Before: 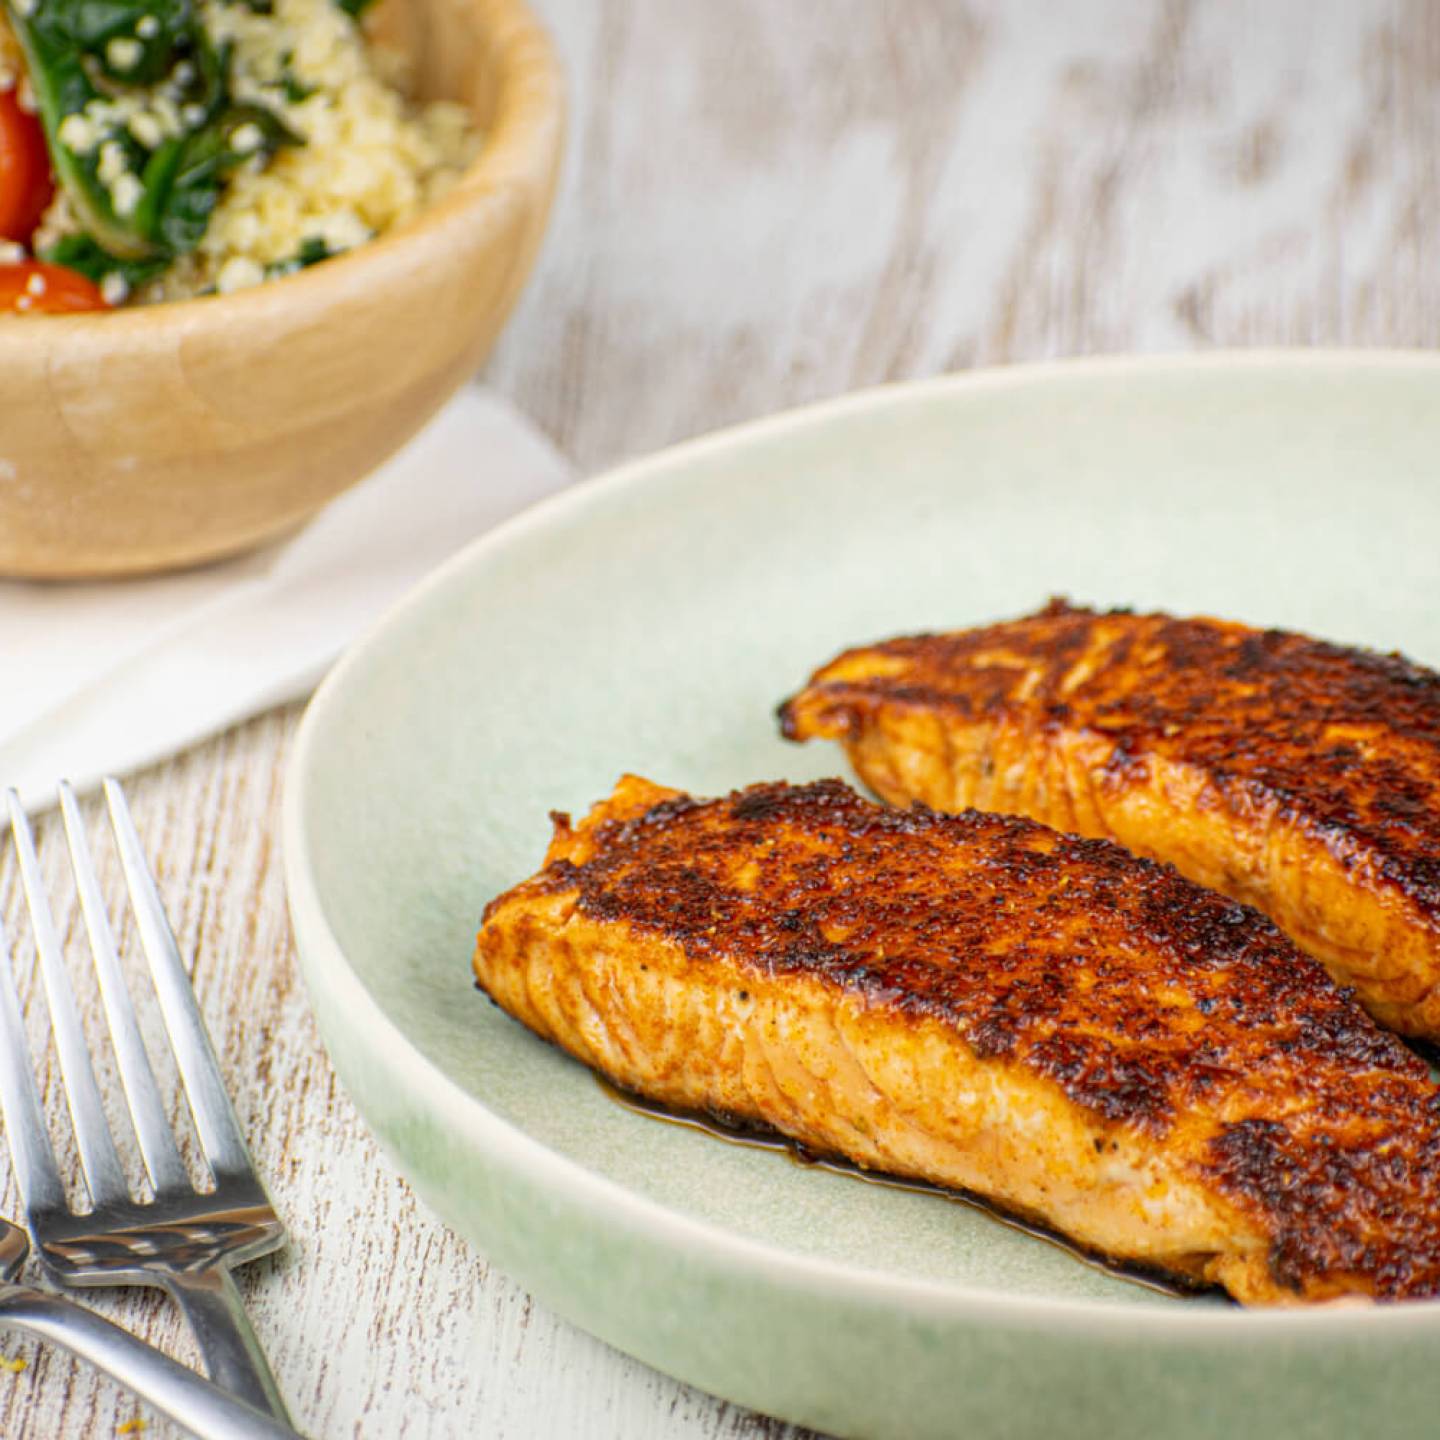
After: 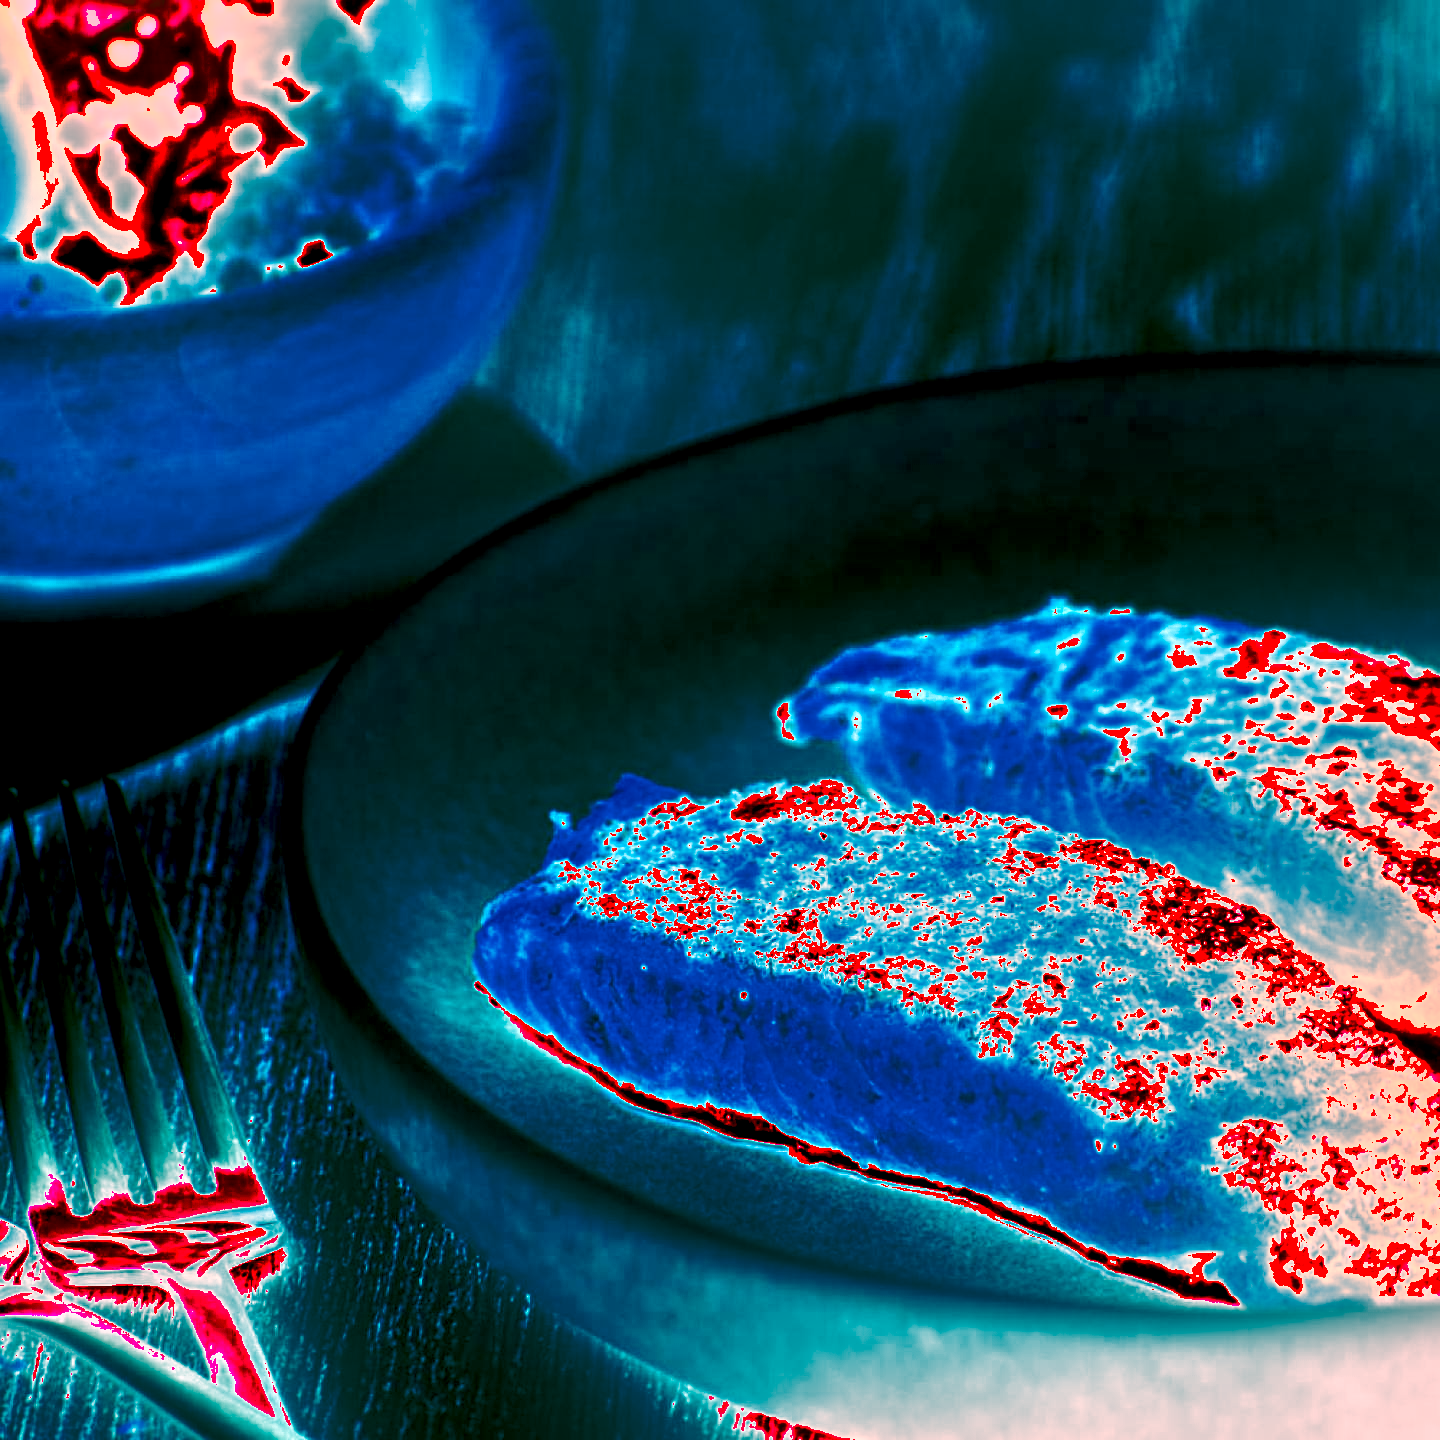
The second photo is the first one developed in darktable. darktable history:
shadows and highlights: shadows color adjustment 97.66%, soften with gaussian
white balance: red 4.26, blue 1.802
